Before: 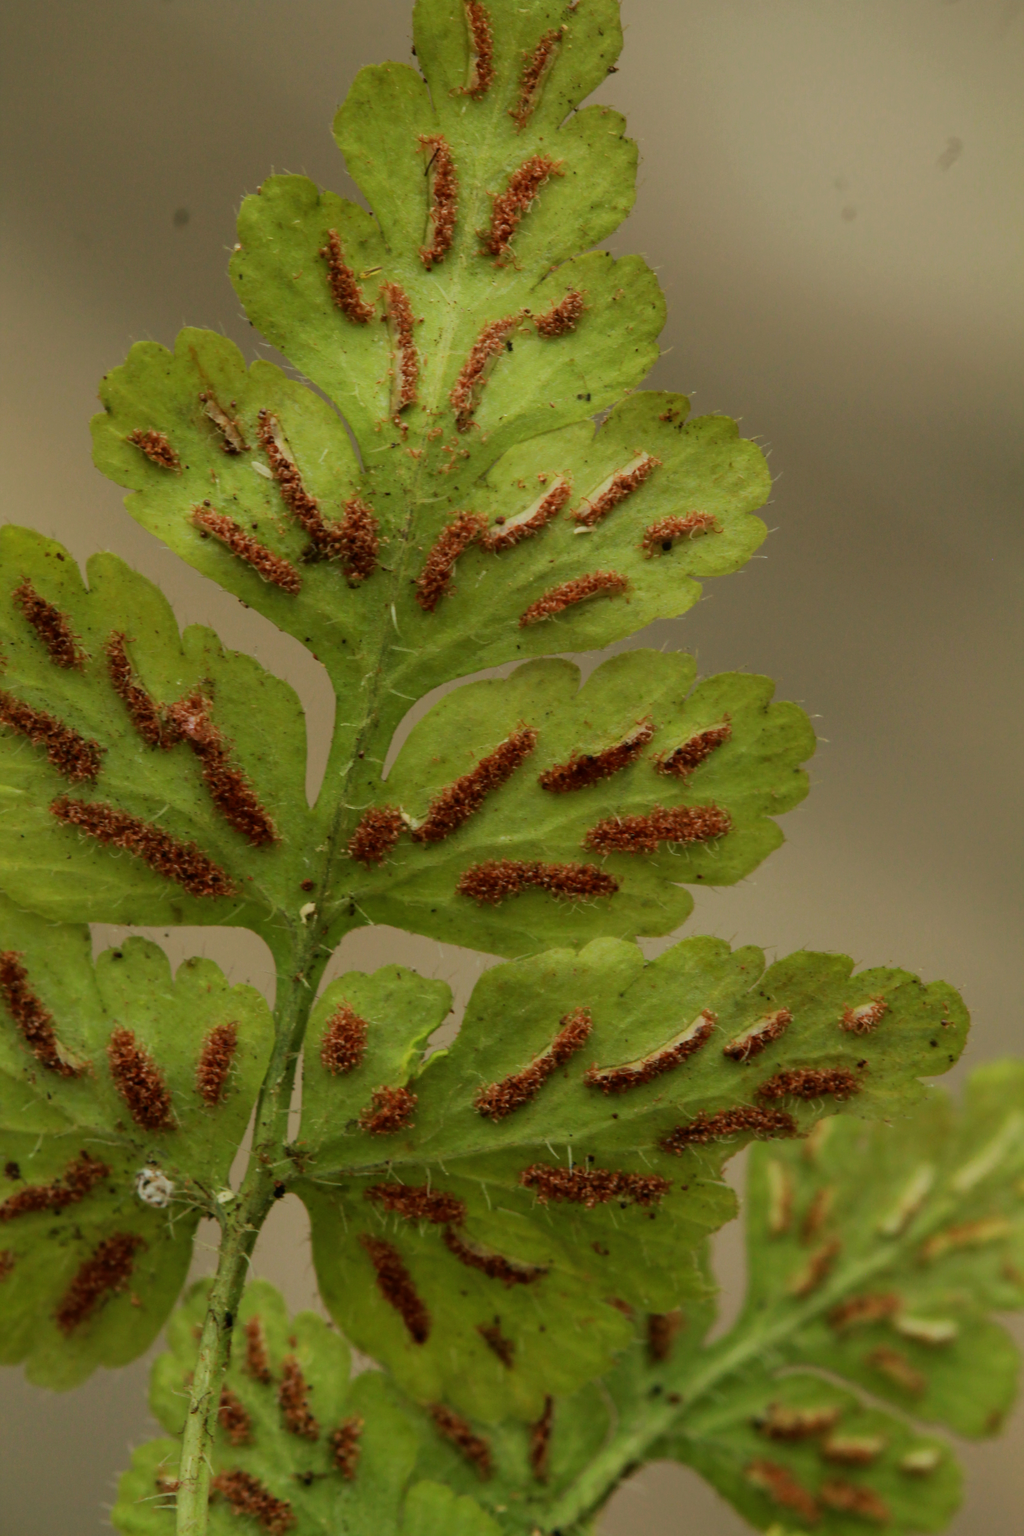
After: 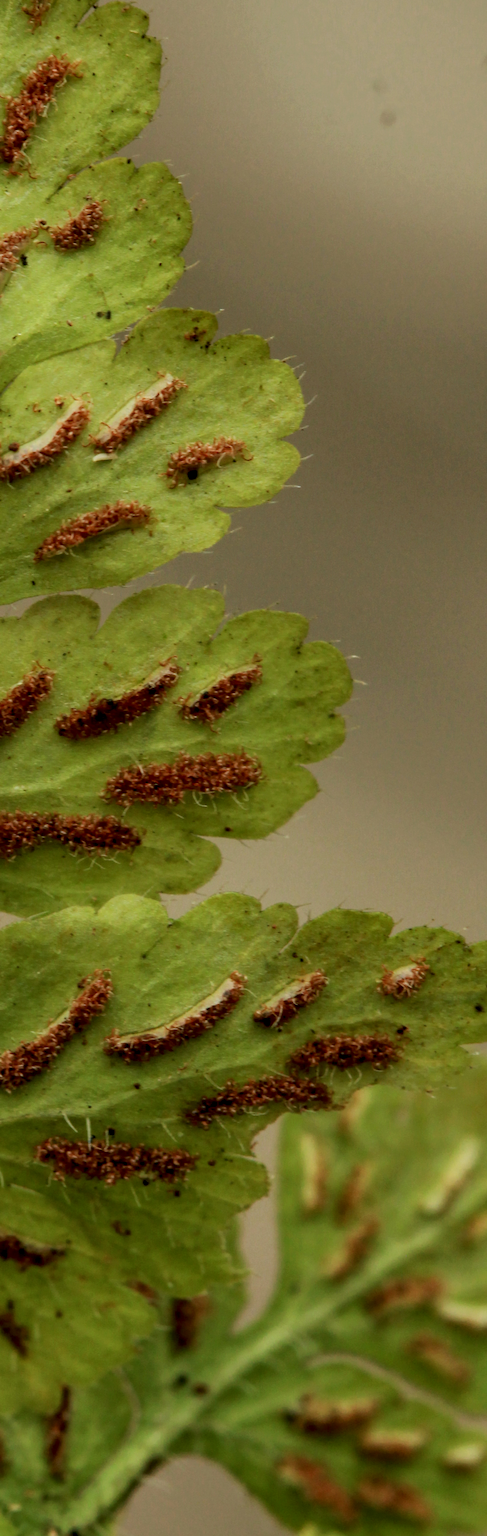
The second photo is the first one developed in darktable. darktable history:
crop: left 47.618%, top 6.787%, right 7.934%
local contrast: detail 142%
